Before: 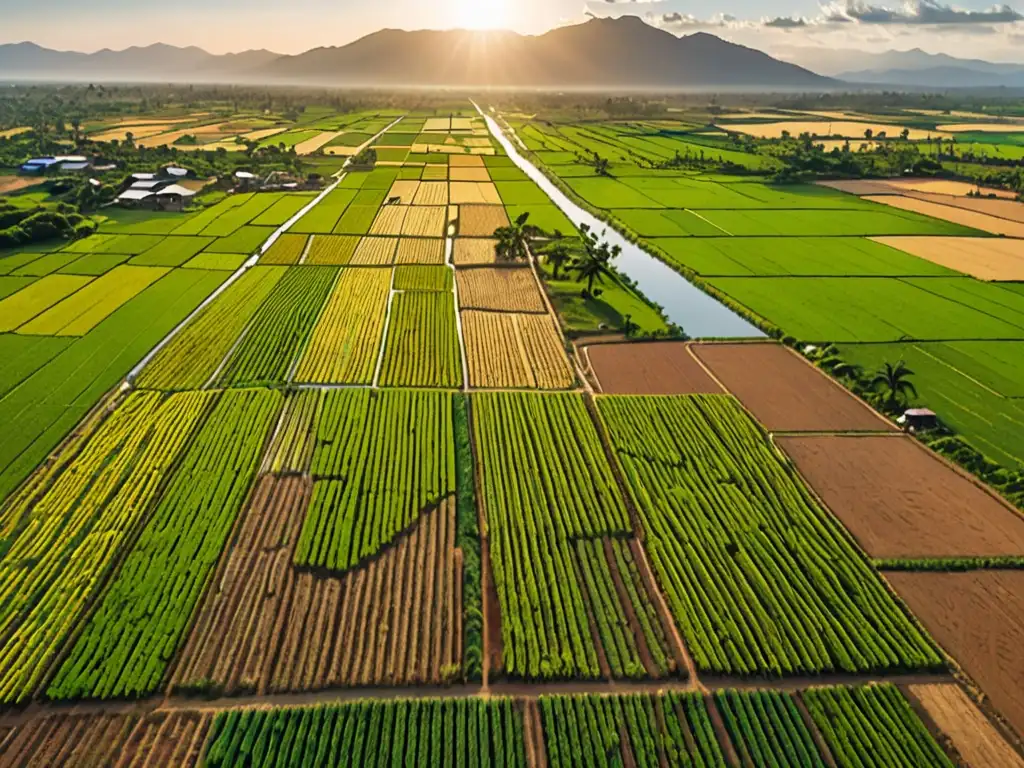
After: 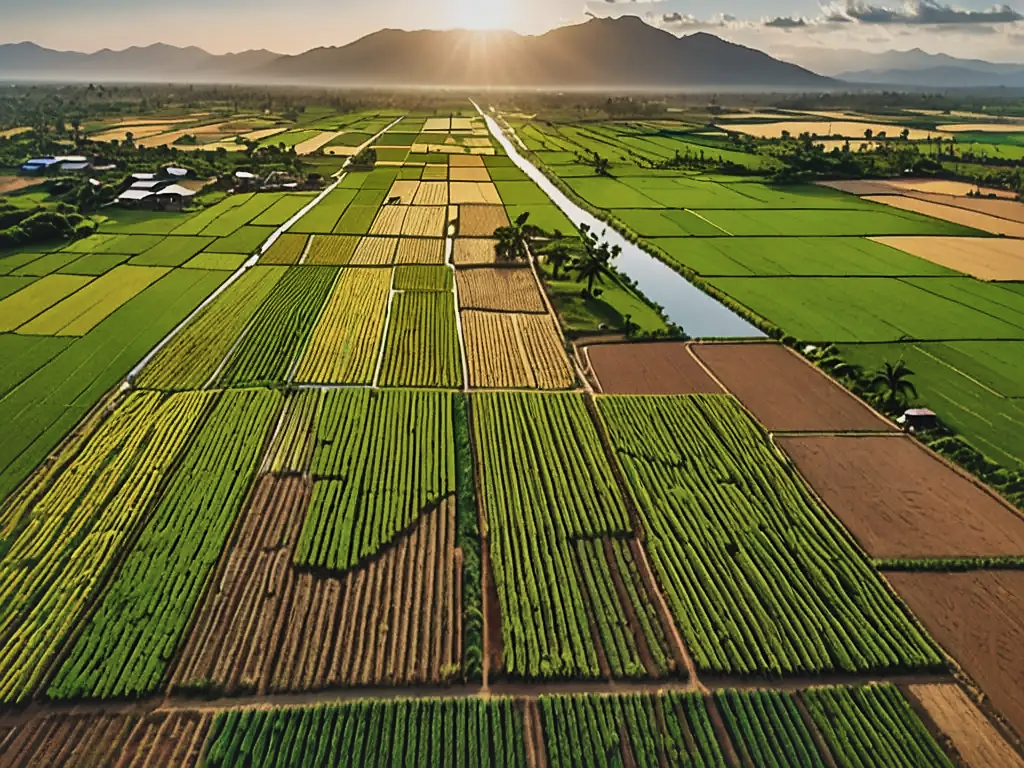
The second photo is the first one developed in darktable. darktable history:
local contrast: mode bilateral grid, contrast 25, coarseness 60, detail 152%, midtone range 0.2
exposure: black level correction -0.015, exposure -0.518 EV, compensate exposure bias true, compensate highlight preservation false
sharpen: radius 1.438, amount 0.402, threshold 1.398
